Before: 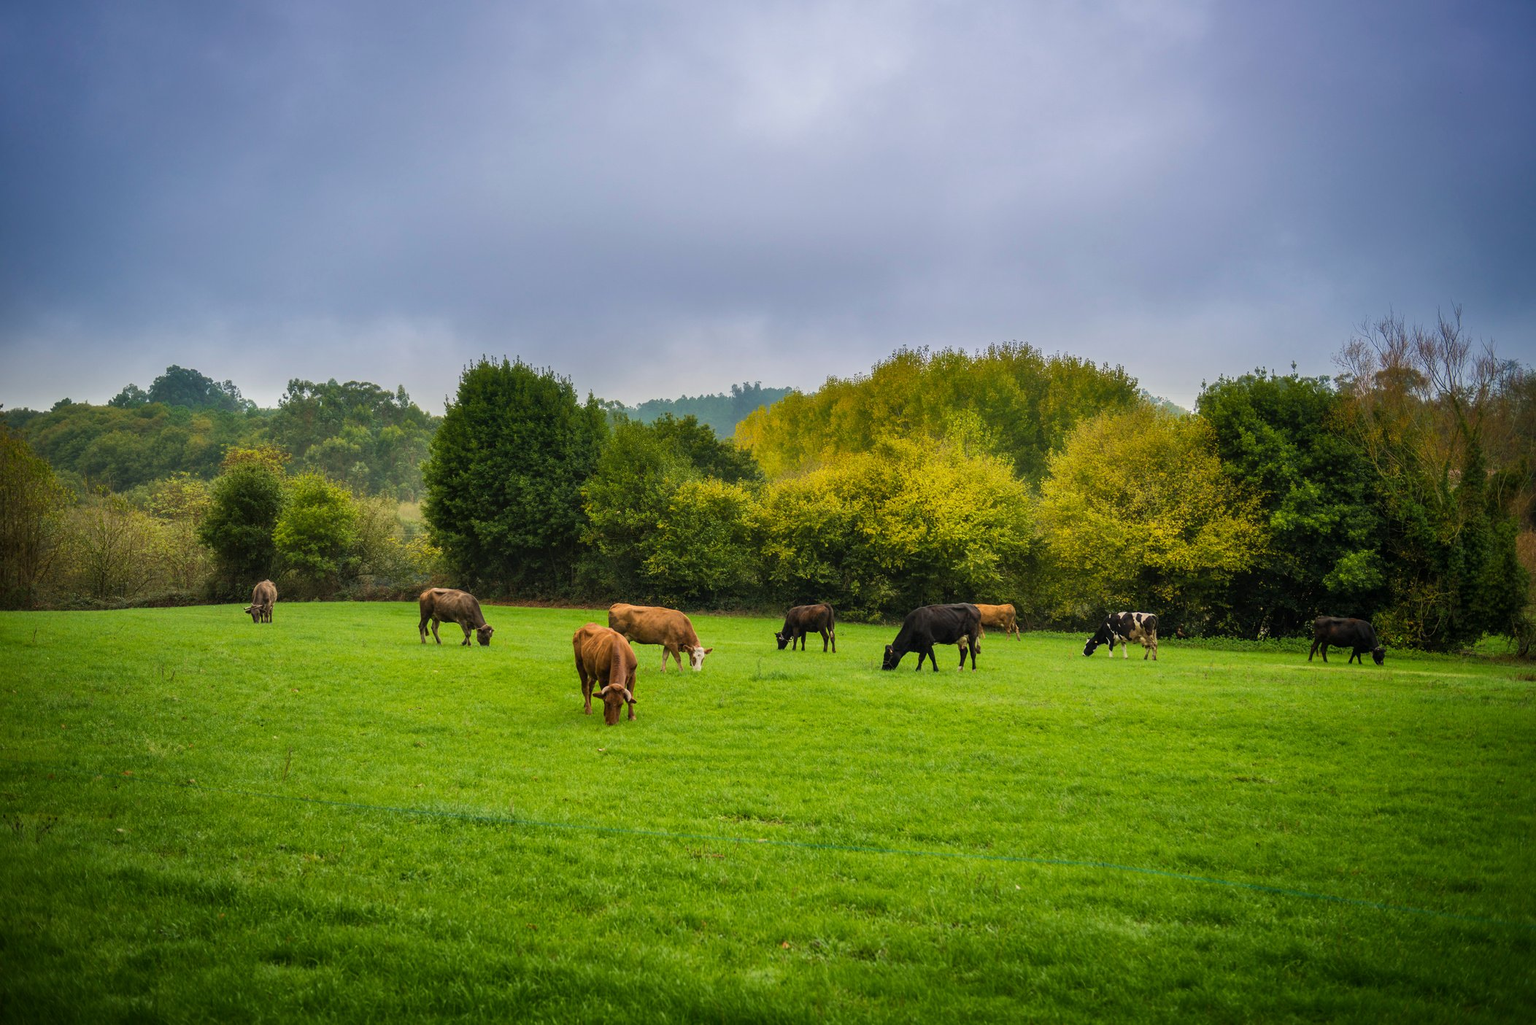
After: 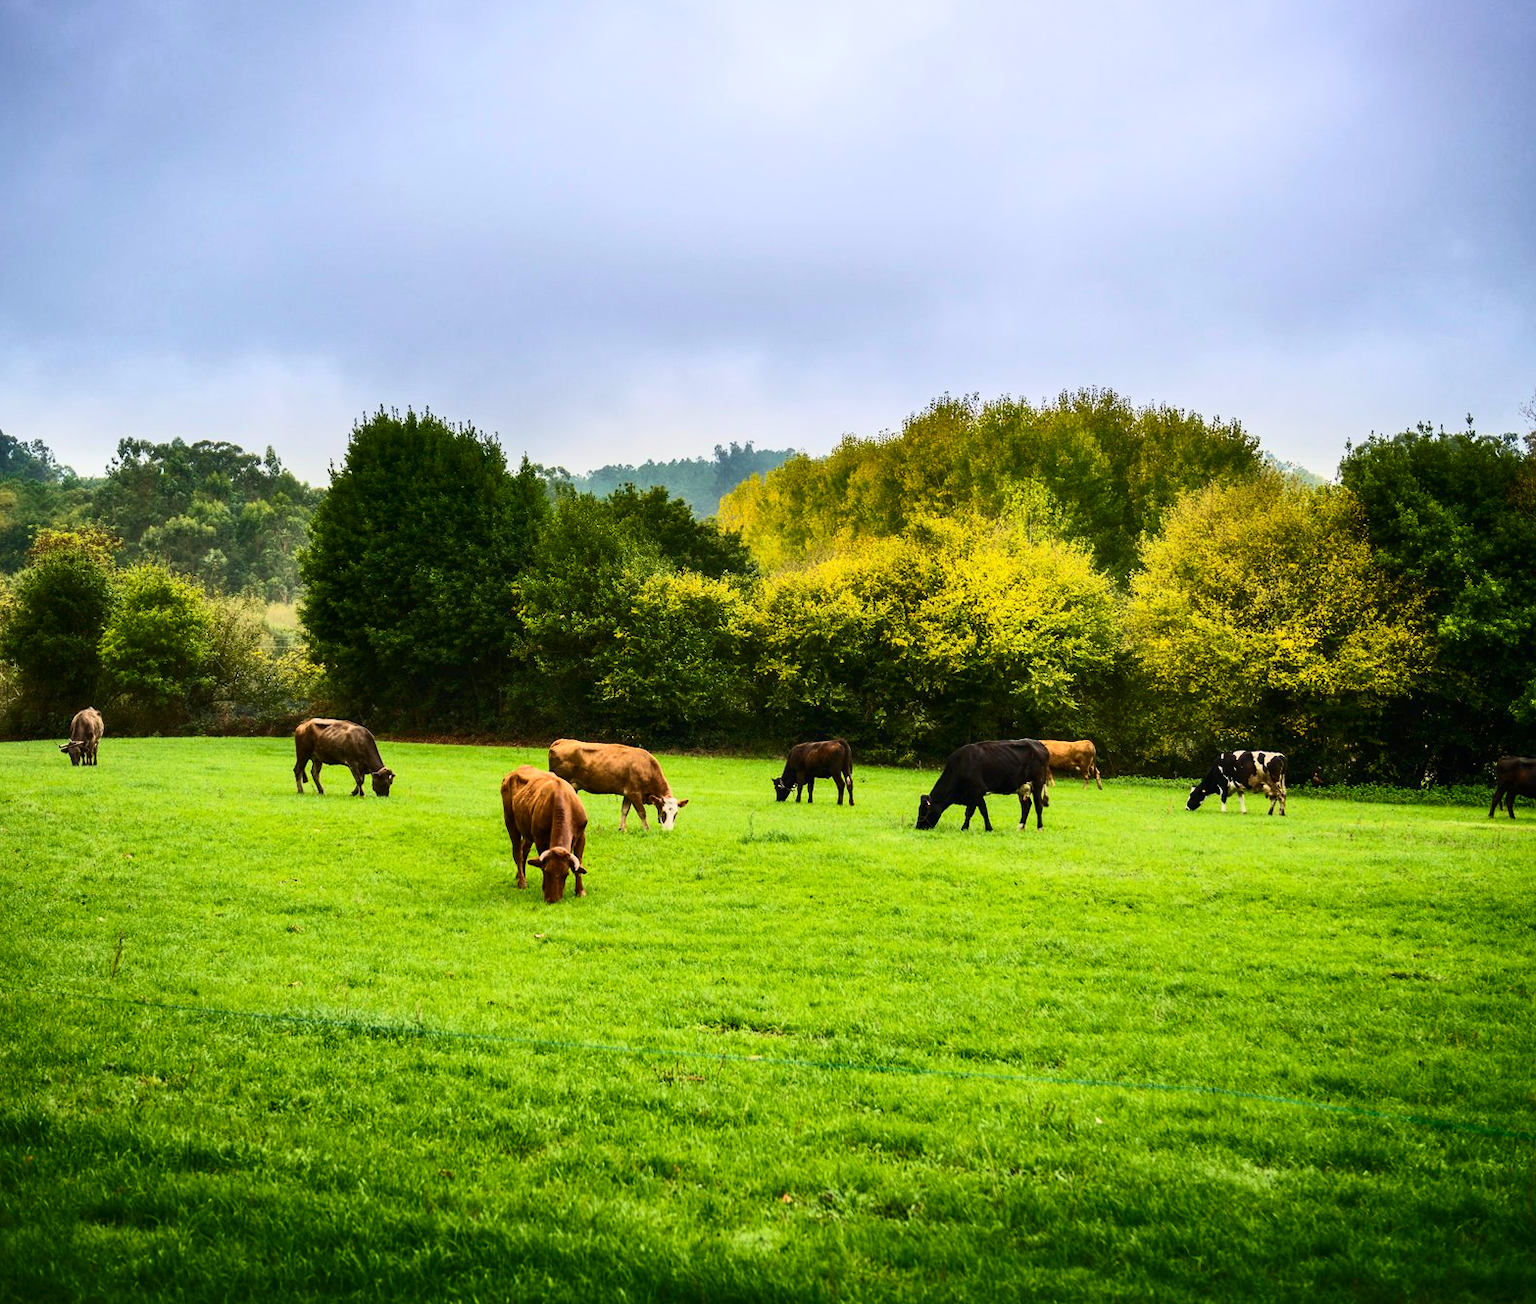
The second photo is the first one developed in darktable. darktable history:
contrast brightness saturation: contrast 0.412, brightness 0.102, saturation 0.206
crop and rotate: left 13.022%, top 5.242%, right 12.528%
